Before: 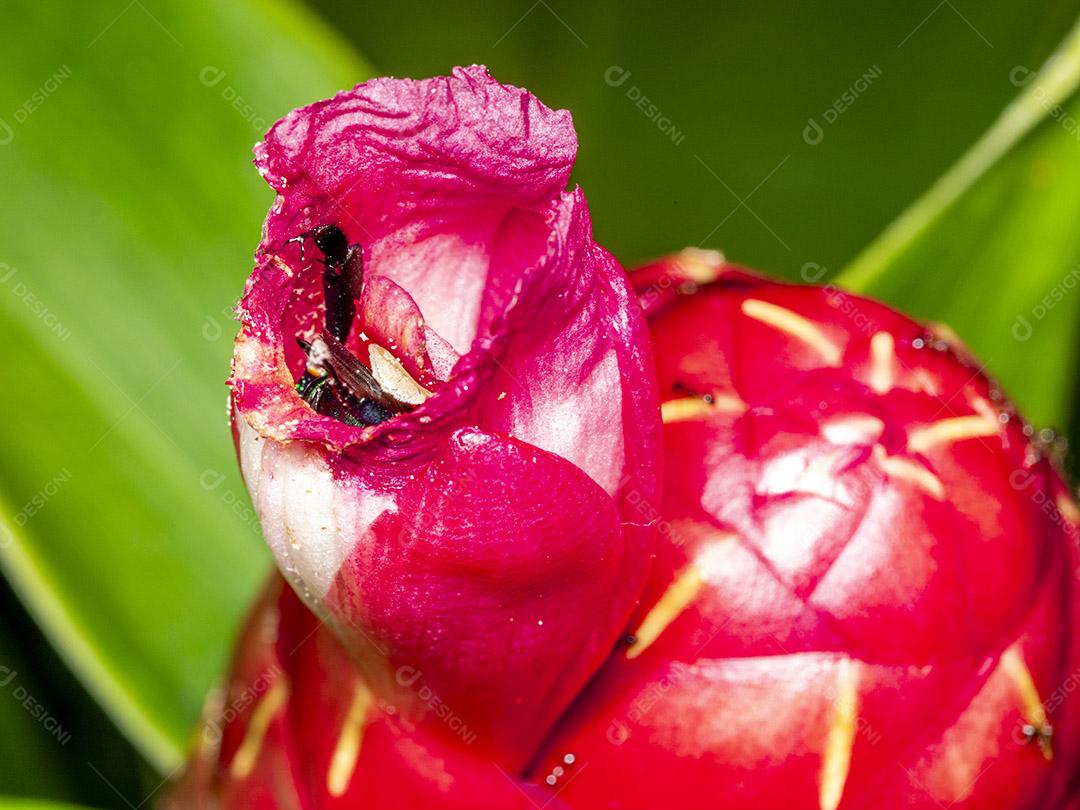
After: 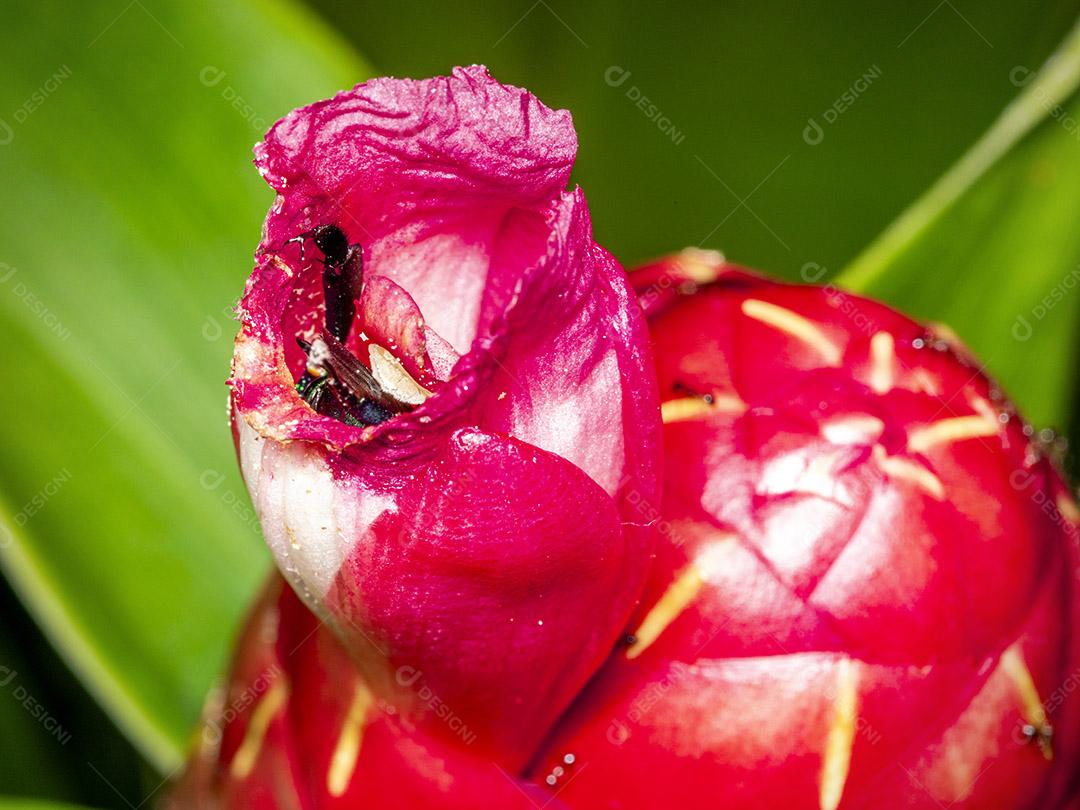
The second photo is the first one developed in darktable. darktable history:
vignetting: saturation -0.032
